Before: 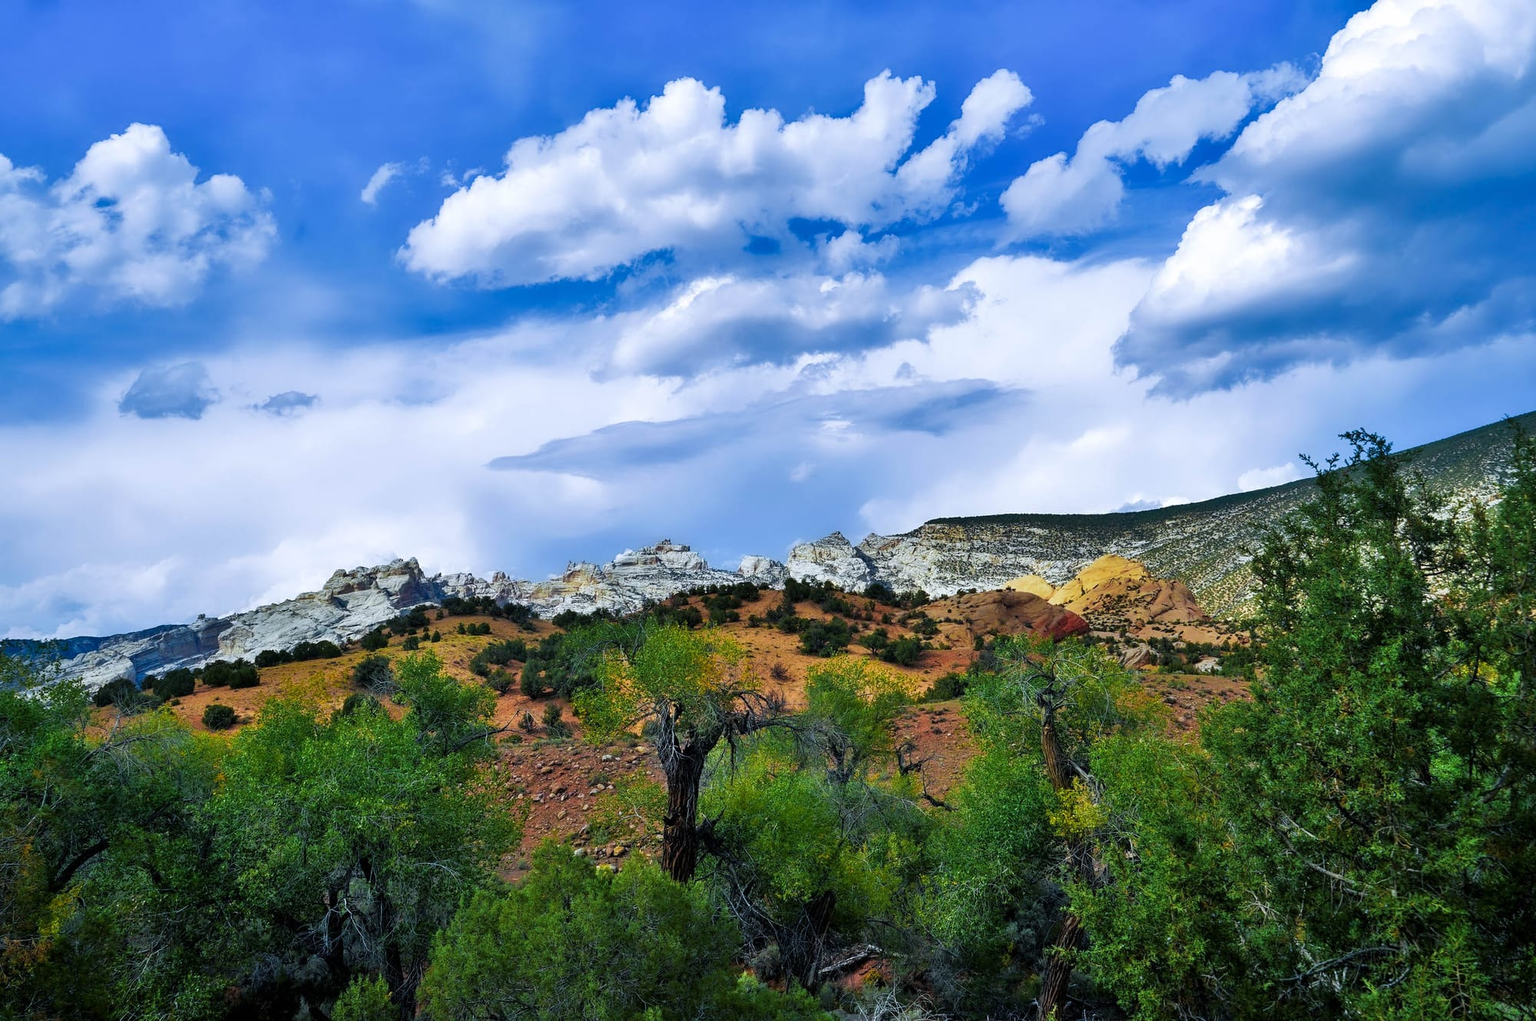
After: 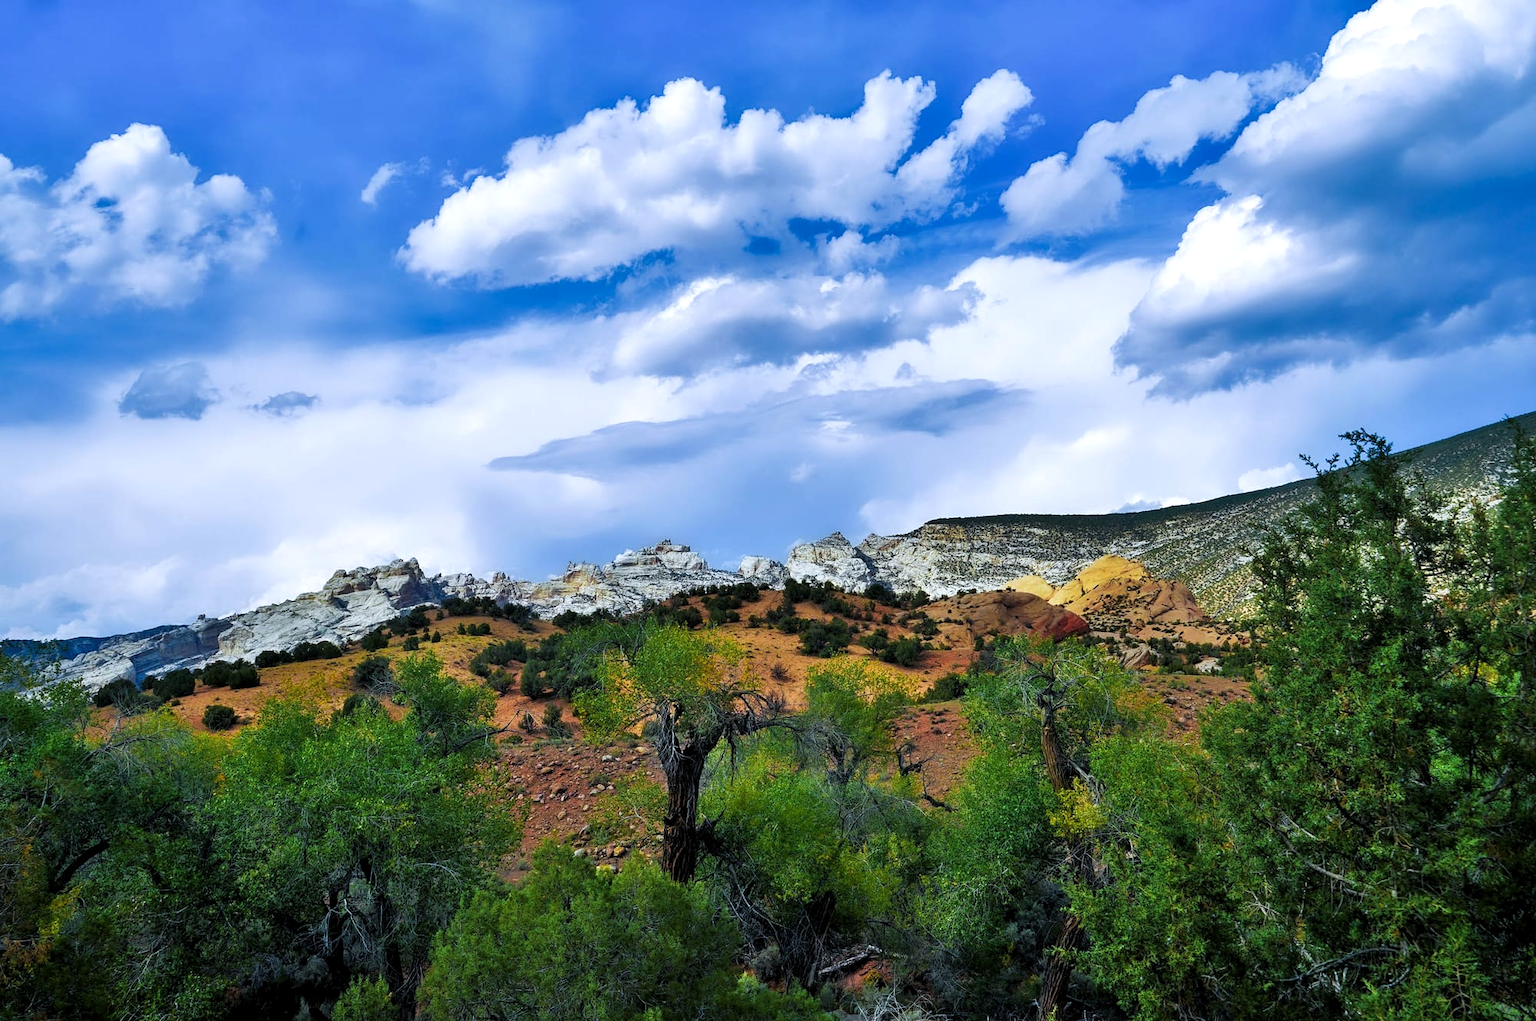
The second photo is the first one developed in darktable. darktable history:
levels: levels [0.016, 0.492, 0.969]
white balance: emerald 1
